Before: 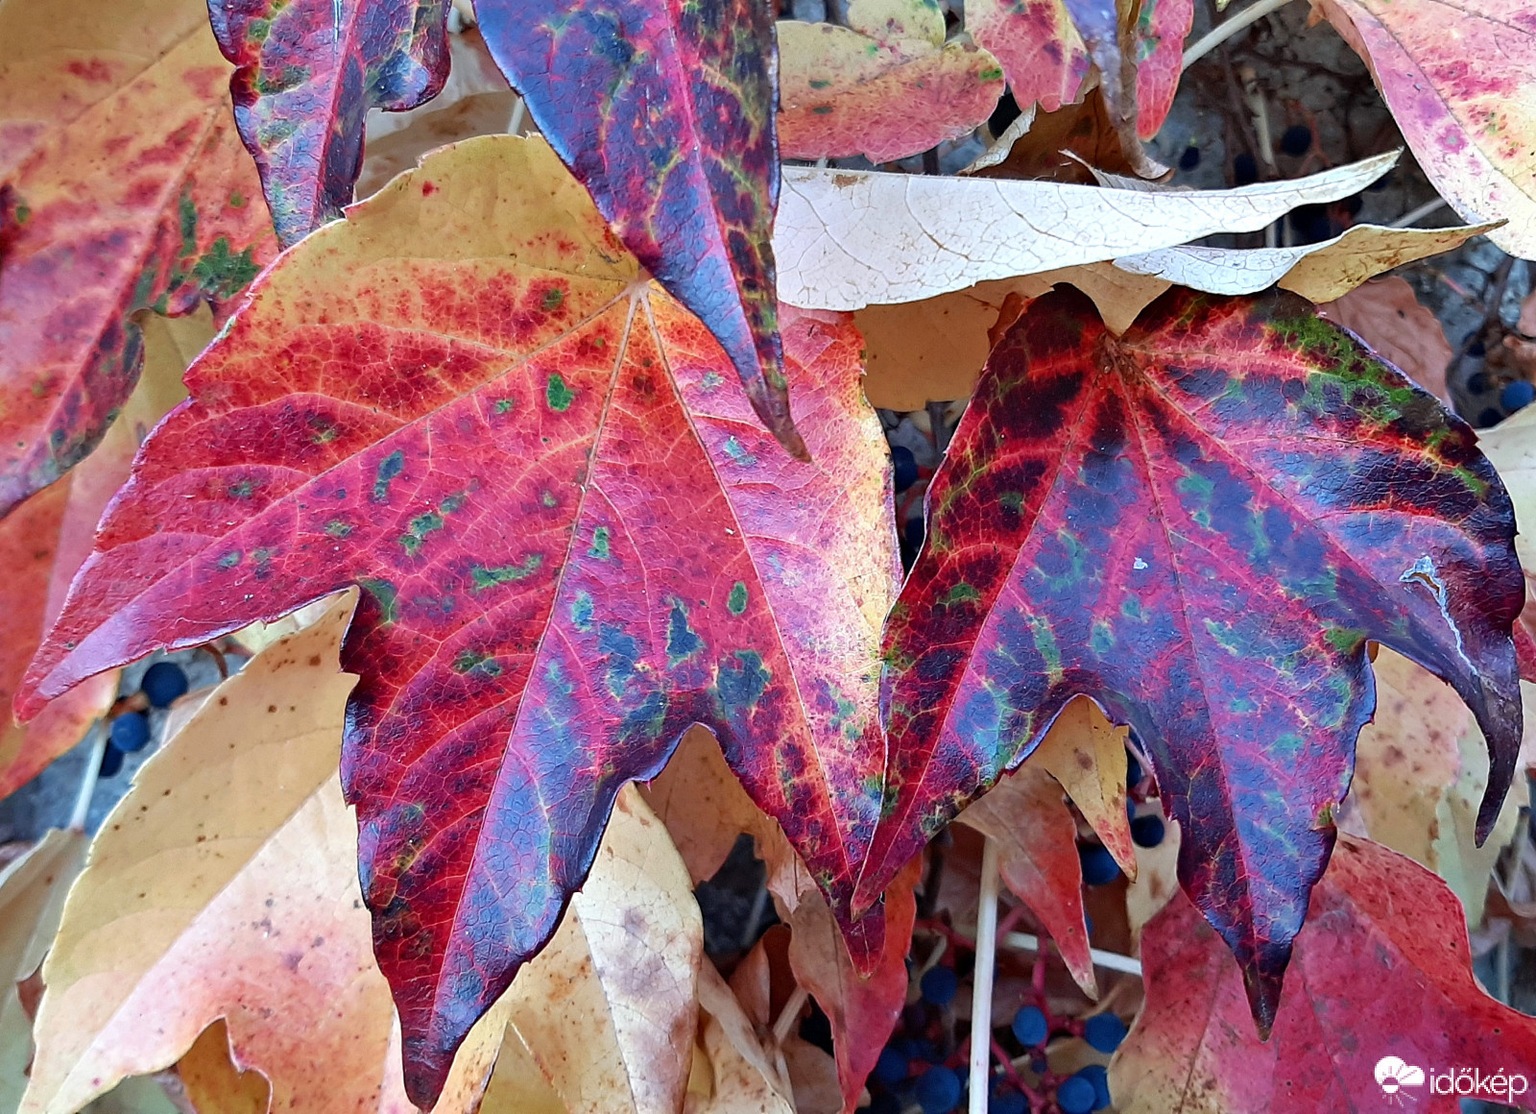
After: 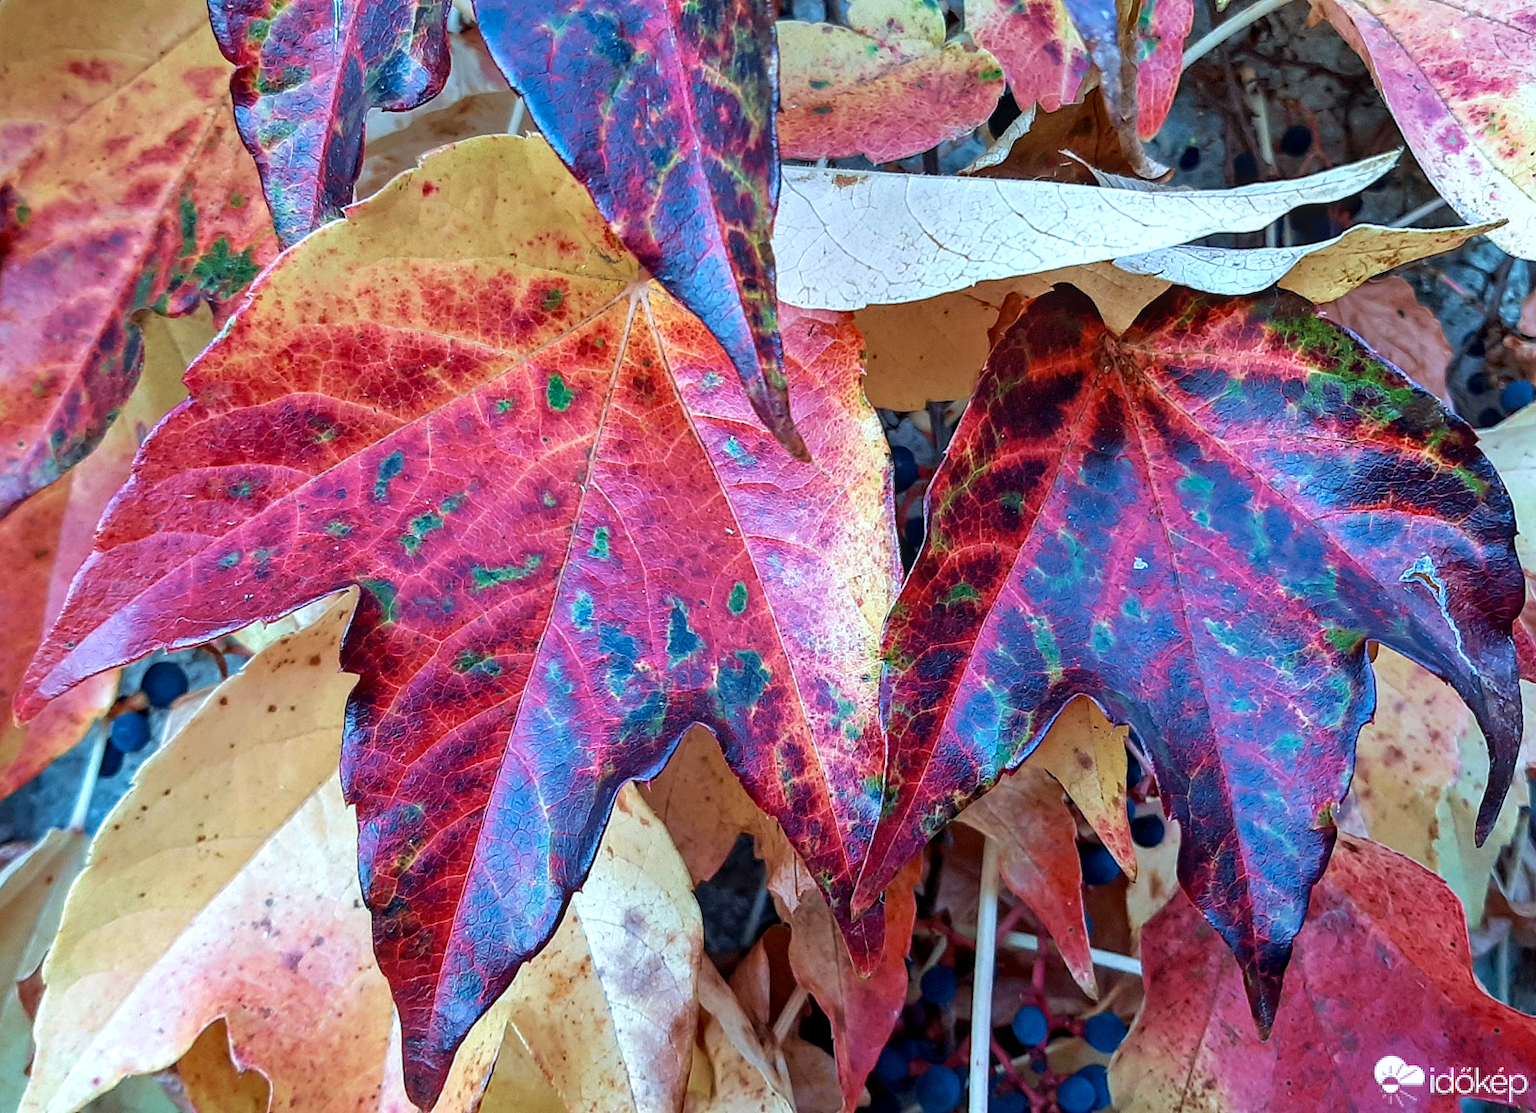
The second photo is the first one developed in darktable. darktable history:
color calibration: output R [1.063, -0.012, -0.003, 0], output G [0, 1.022, 0.021, 0], output B [-0.079, 0.047, 1, 0], gray › normalize channels true, illuminant F (fluorescent), F source F9 (Cool White Deluxe 4150 K) – high CRI, x 0.375, y 0.373, temperature 4155.61 K, gamut compression 0.027
velvia: on, module defaults
local contrast: on, module defaults
